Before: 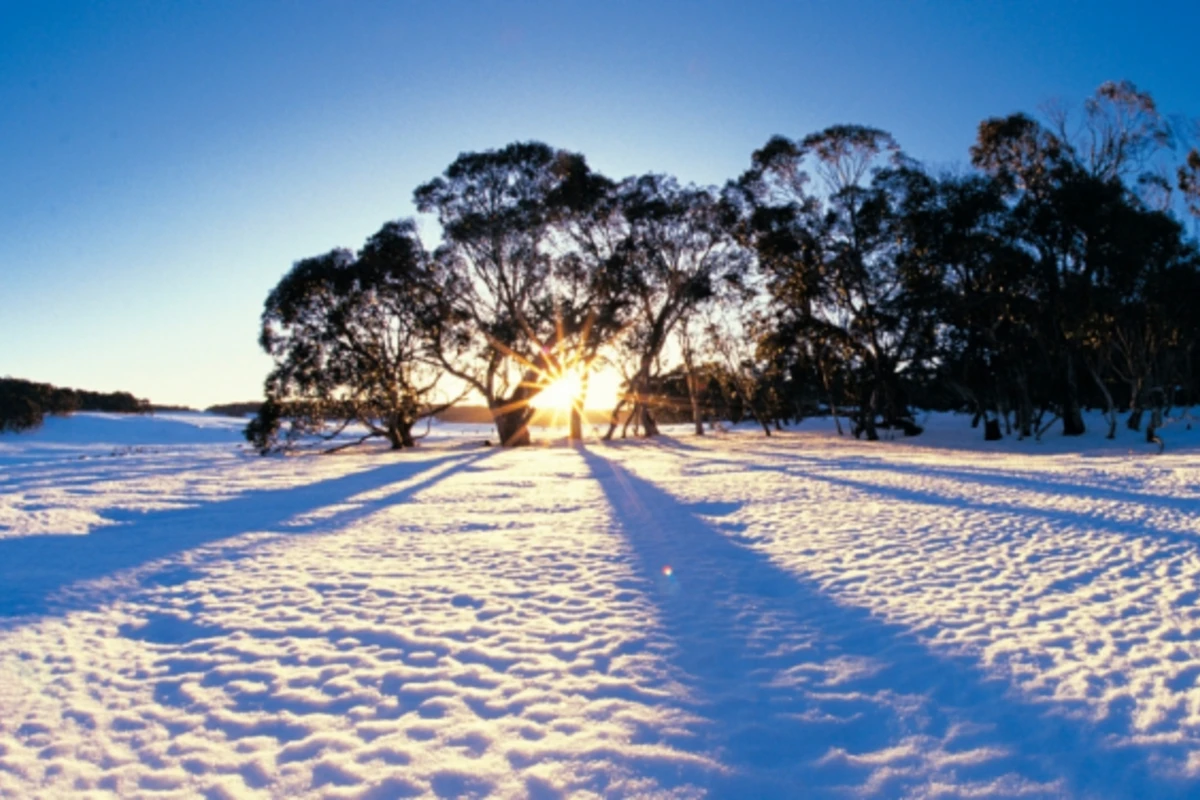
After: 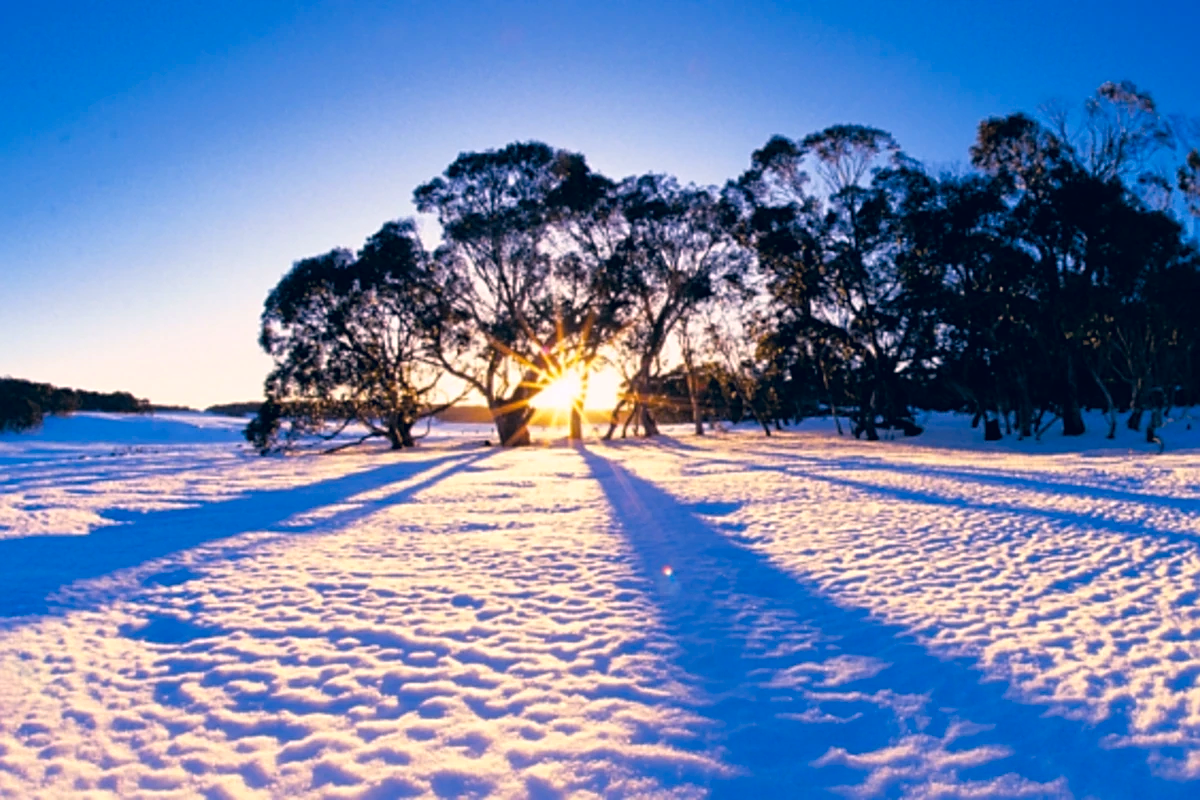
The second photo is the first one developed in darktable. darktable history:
white balance: red 0.98, blue 1.034
sharpen: on, module defaults
local contrast: mode bilateral grid, contrast 20, coarseness 50, detail 120%, midtone range 0.2
color balance rgb: linear chroma grading › global chroma 15%, perceptual saturation grading › global saturation 30%
color correction: highlights a* 14.46, highlights b* 5.85, shadows a* -5.53, shadows b* -15.24, saturation 0.85
